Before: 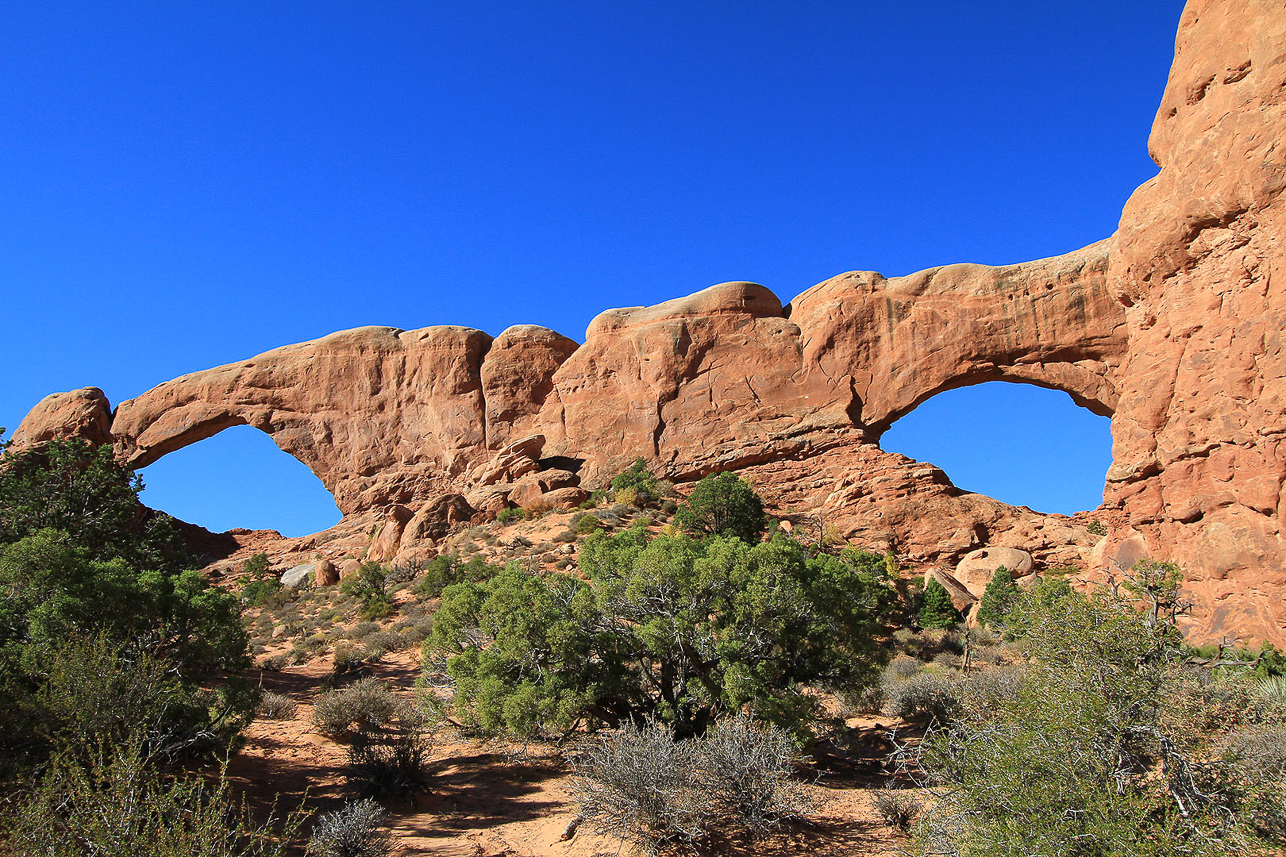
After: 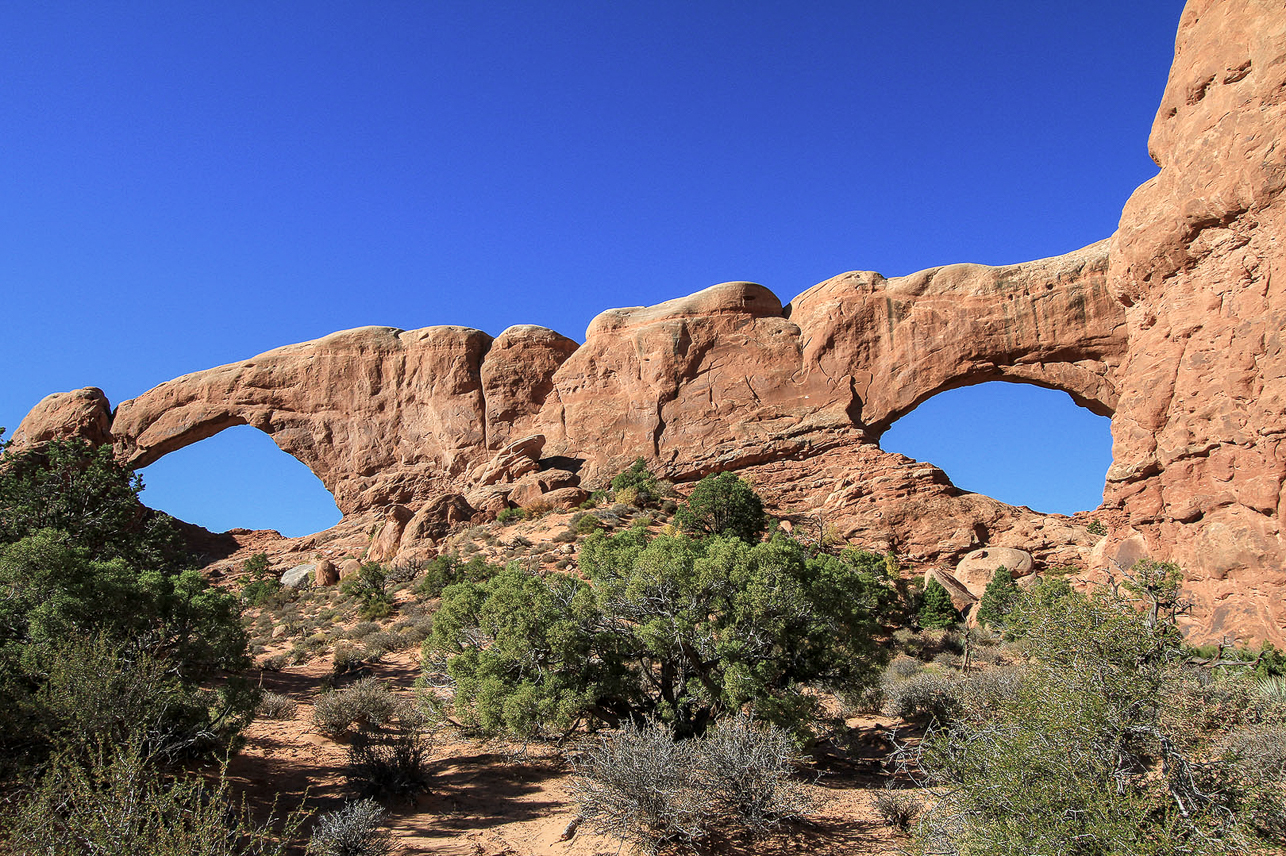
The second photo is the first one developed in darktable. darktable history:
color correction: saturation 0.85
local contrast: on, module defaults
crop: bottom 0.071%
